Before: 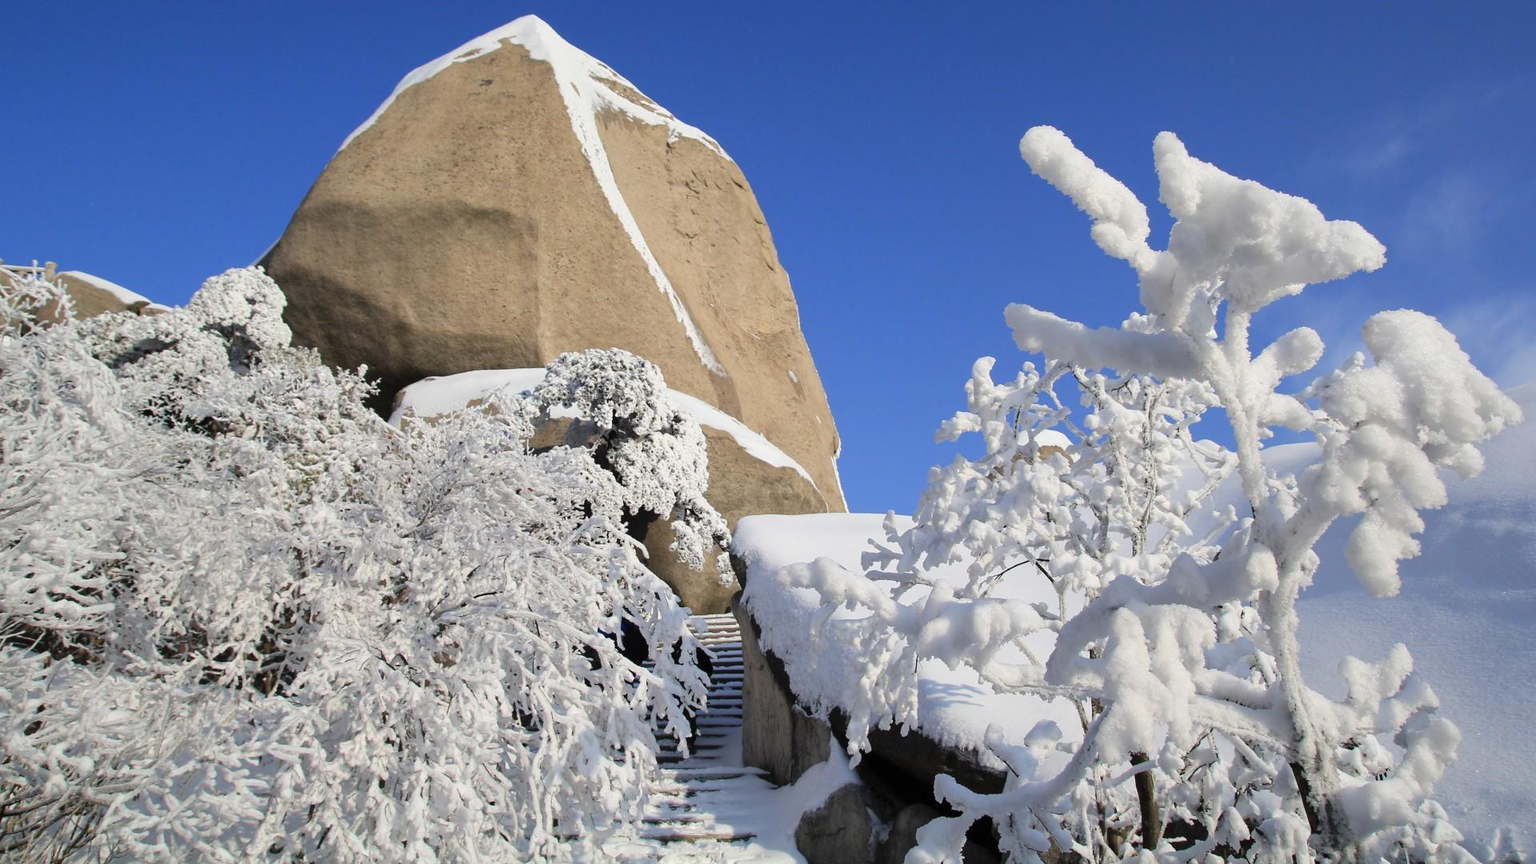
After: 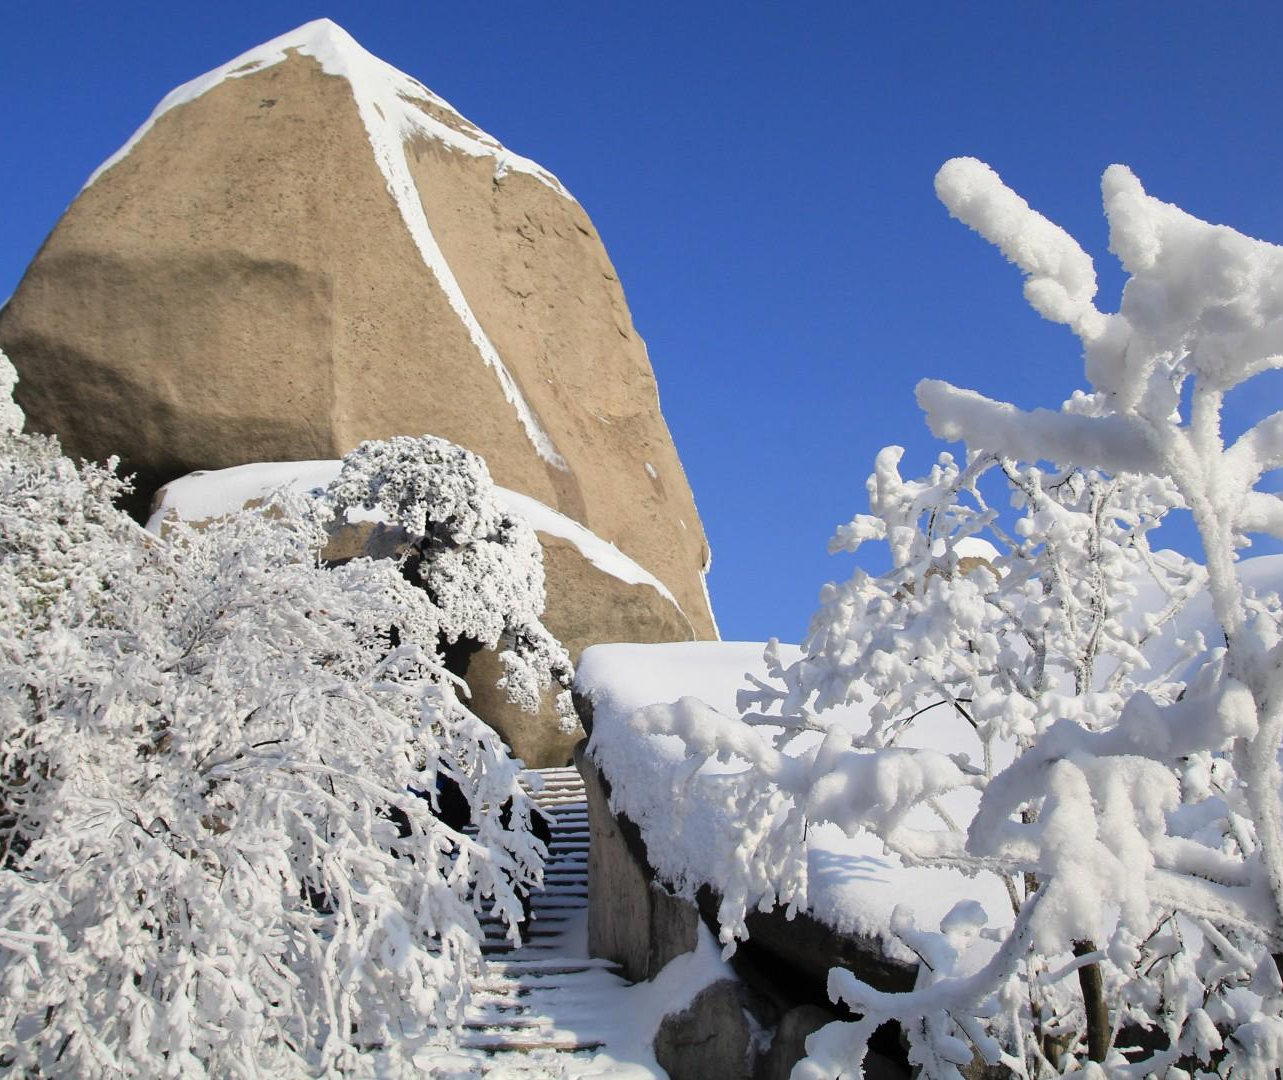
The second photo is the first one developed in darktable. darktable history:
tone equalizer: on, module defaults
crop and rotate: left 17.732%, right 15.423%
